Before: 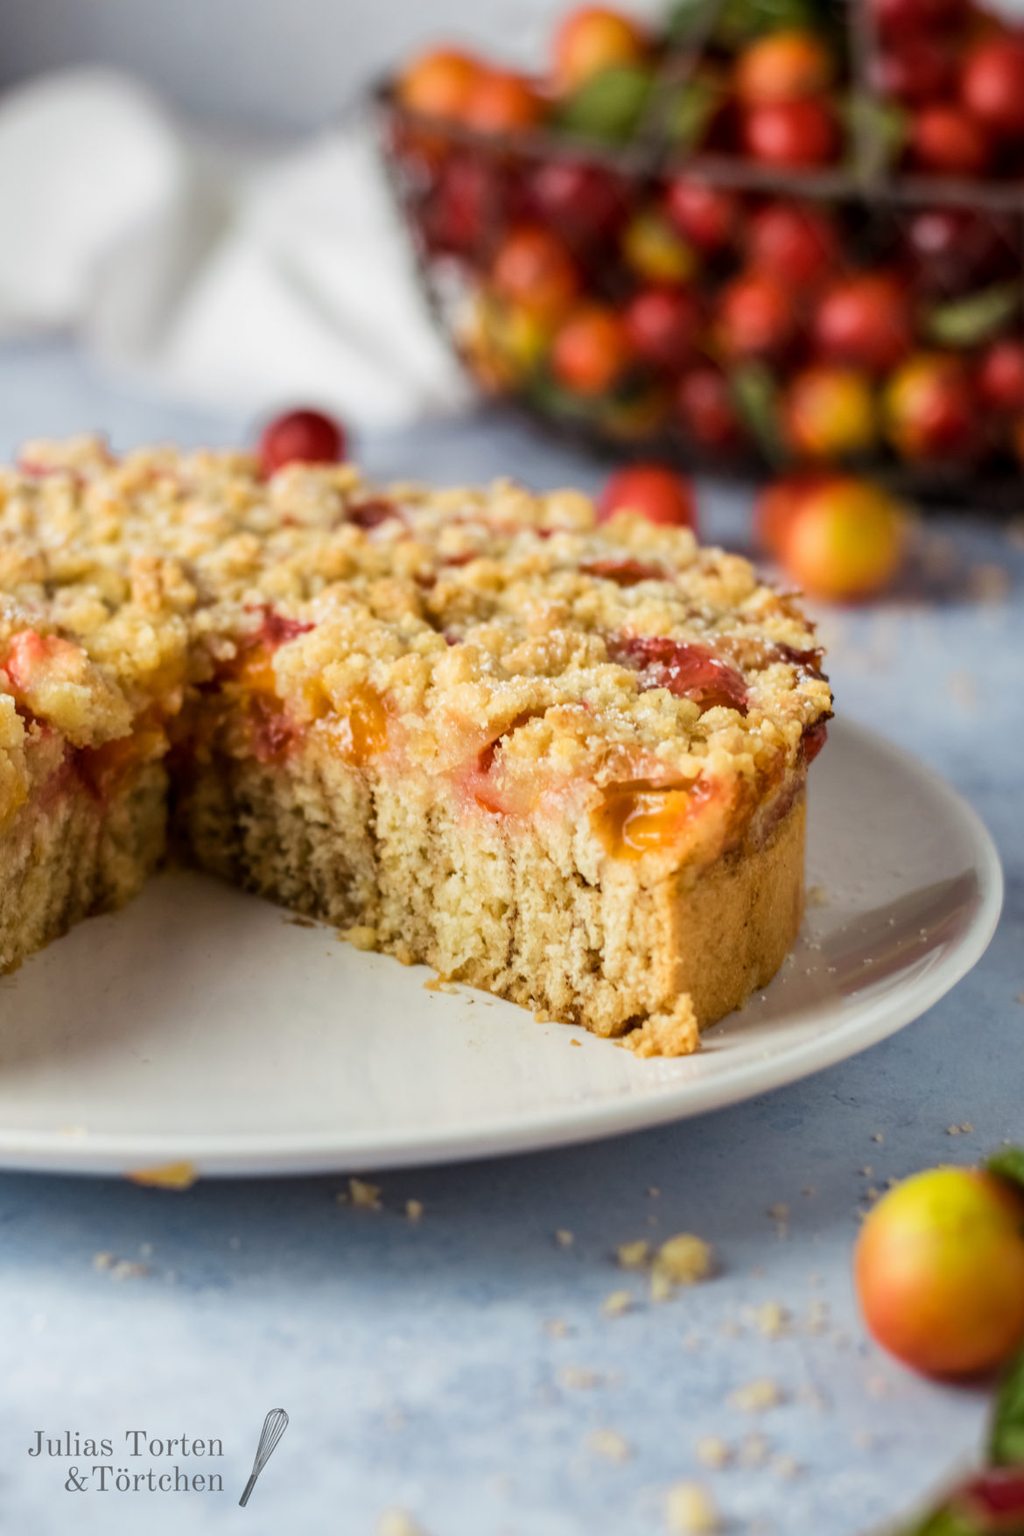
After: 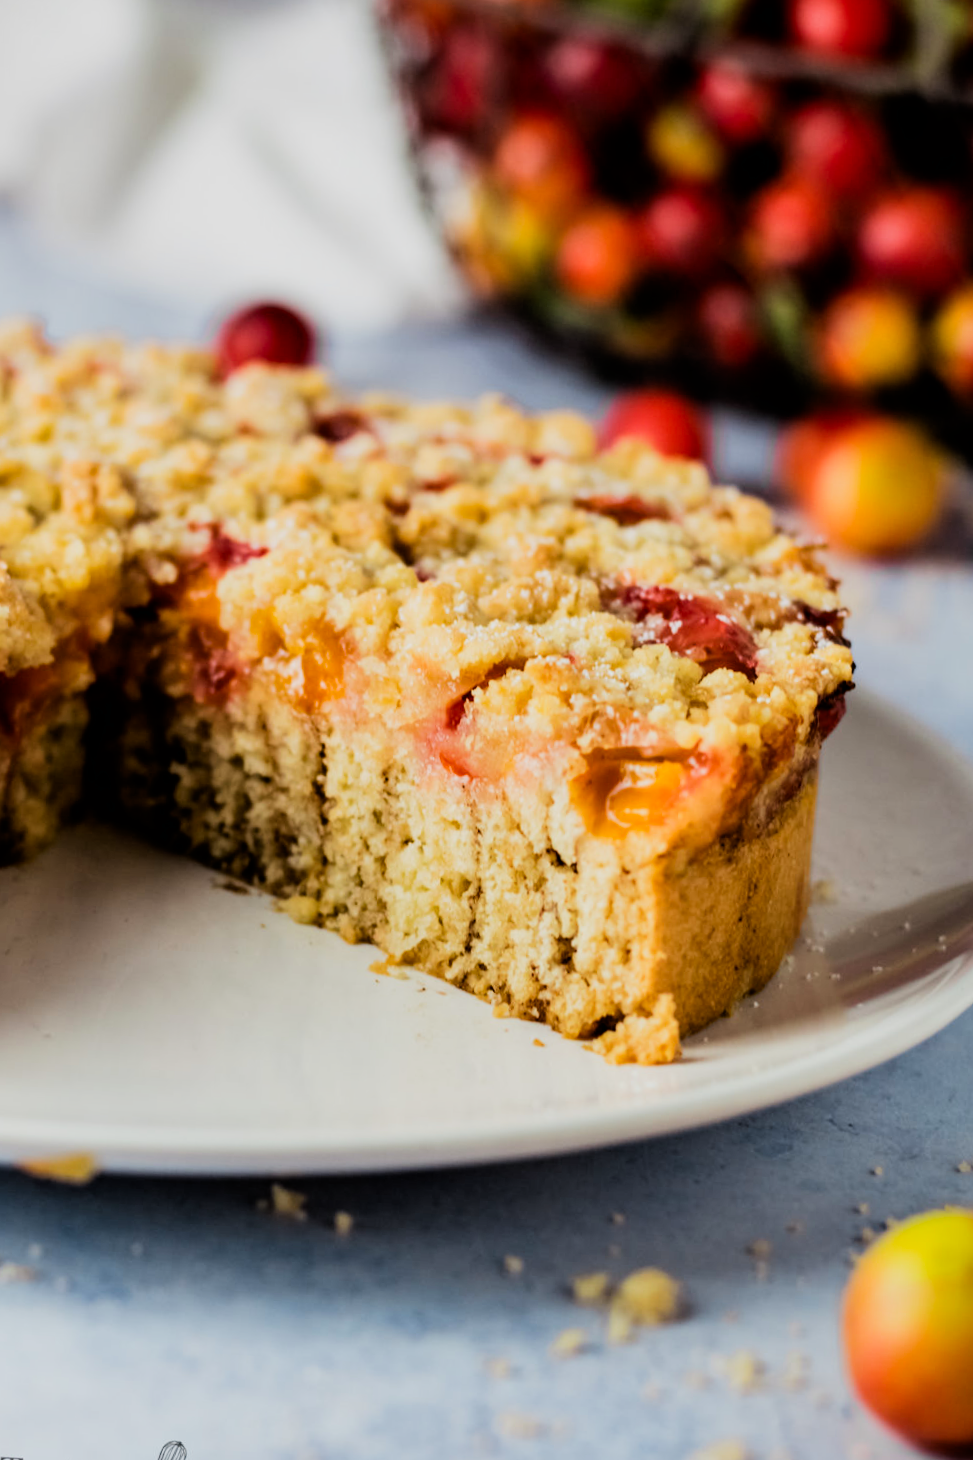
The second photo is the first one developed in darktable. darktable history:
contrast brightness saturation: contrast 0.04, saturation 0.16
filmic rgb: black relative exposure -5 EV, hardness 2.88, contrast 1.3, highlights saturation mix -30%
crop and rotate: angle -3.27°, left 5.211%, top 5.211%, right 4.607%, bottom 4.607%
contrast equalizer: octaves 7, y [[0.524 ×6], [0.512 ×6], [0.379 ×6], [0 ×6], [0 ×6]]
